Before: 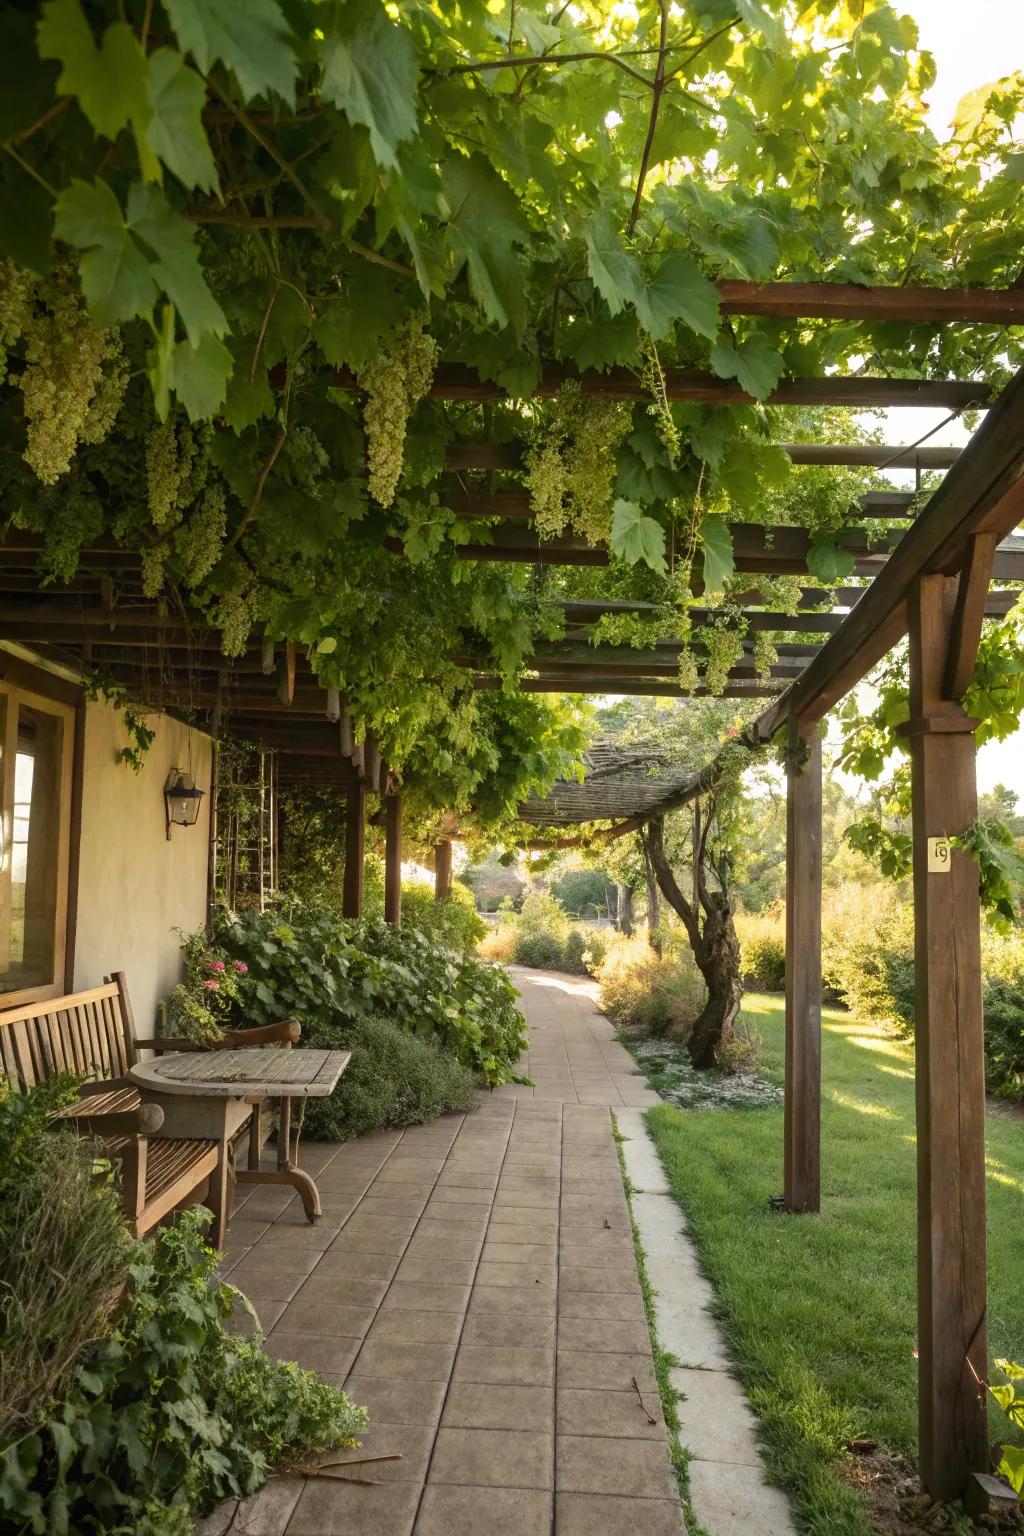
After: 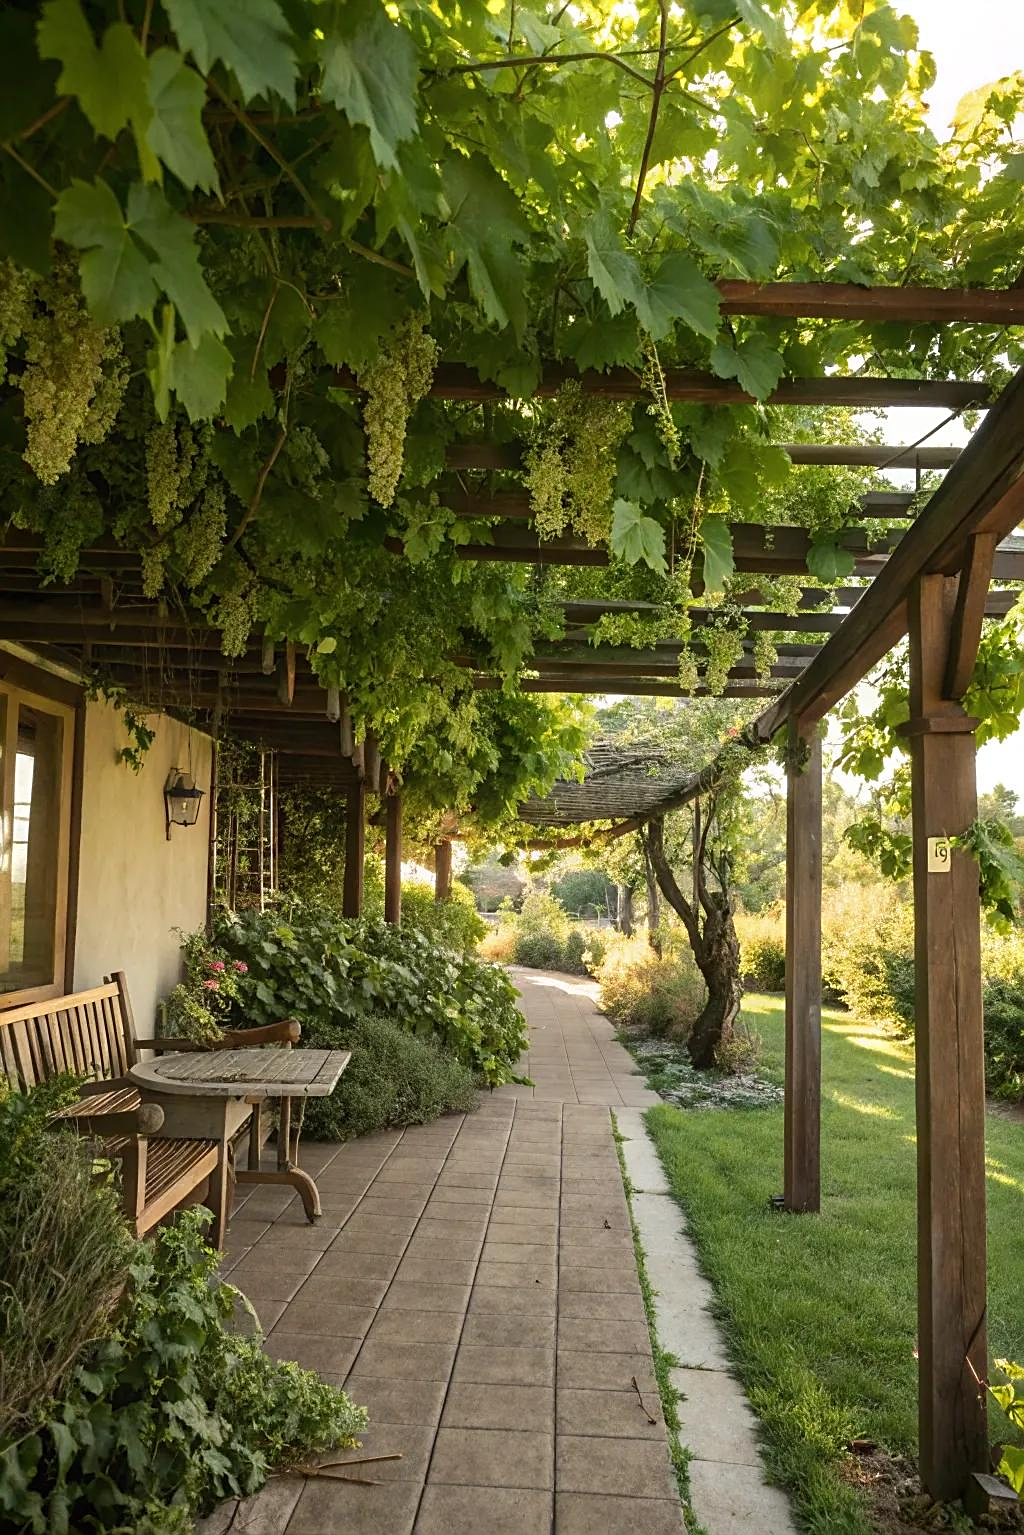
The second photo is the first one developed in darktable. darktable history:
crop: bottom 0.063%
sharpen: on, module defaults
